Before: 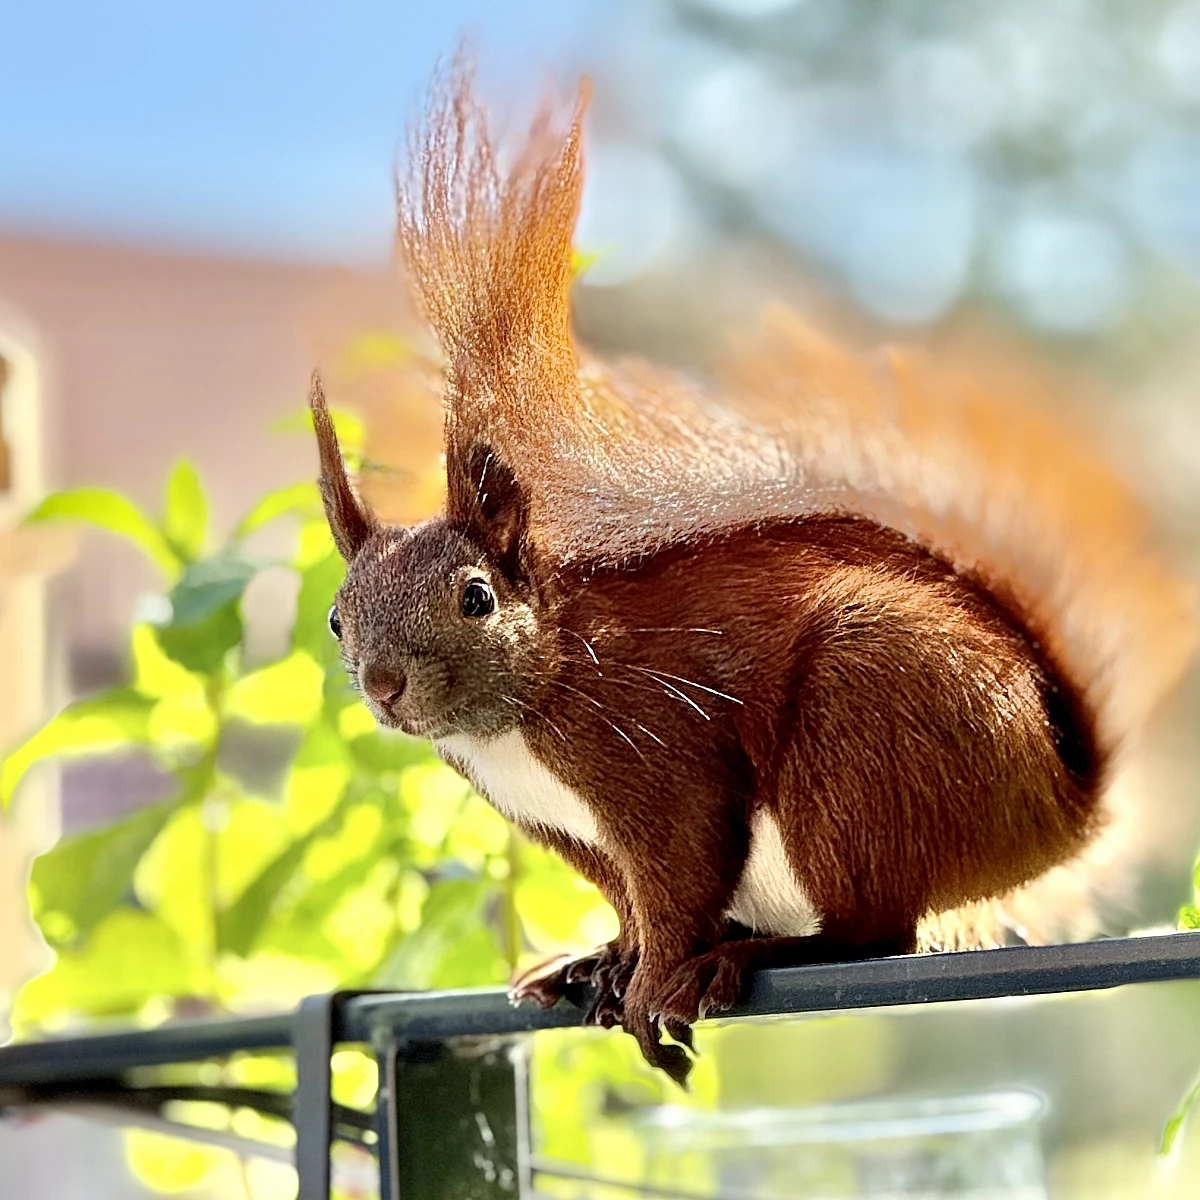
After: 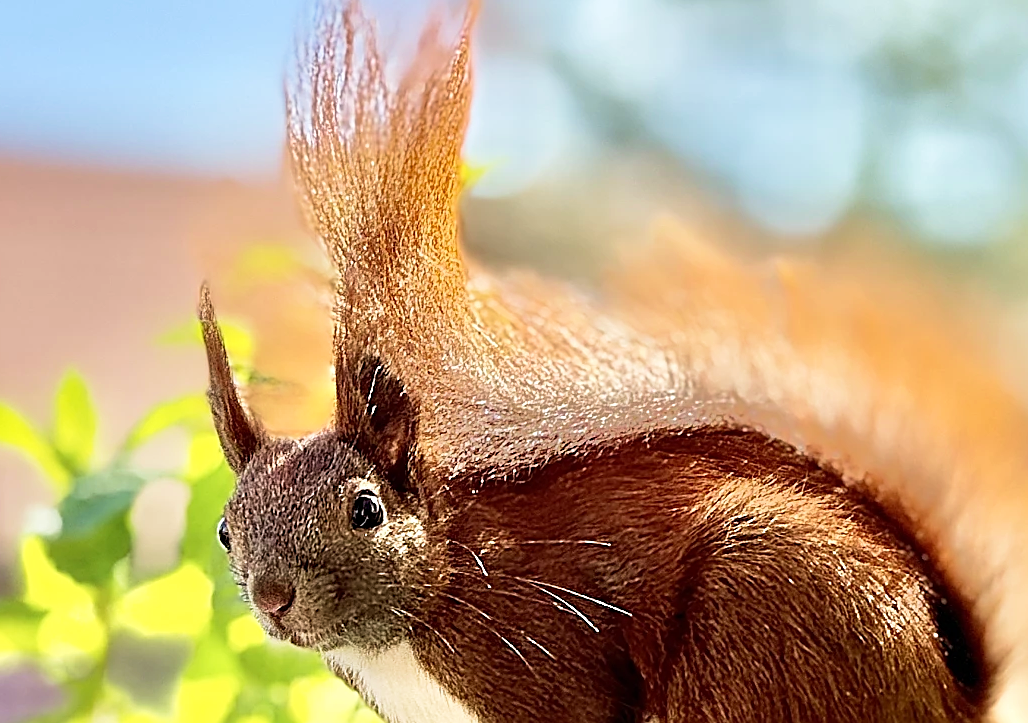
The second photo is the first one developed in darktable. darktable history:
tone curve: curves: ch0 [(0, 0) (0.003, 0.003) (0.011, 0.012) (0.025, 0.026) (0.044, 0.046) (0.069, 0.072) (0.1, 0.104) (0.136, 0.141) (0.177, 0.184) (0.224, 0.233) (0.277, 0.288) (0.335, 0.348) (0.399, 0.414) (0.468, 0.486) (0.543, 0.564) (0.623, 0.647) (0.709, 0.736) (0.801, 0.831) (0.898, 0.921) (1, 1)], preserve colors none
sharpen: on, module defaults
velvia: on, module defaults
crop and rotate: left 9.316%, top 7.341%, right 4.937%, bottom 32.407%
